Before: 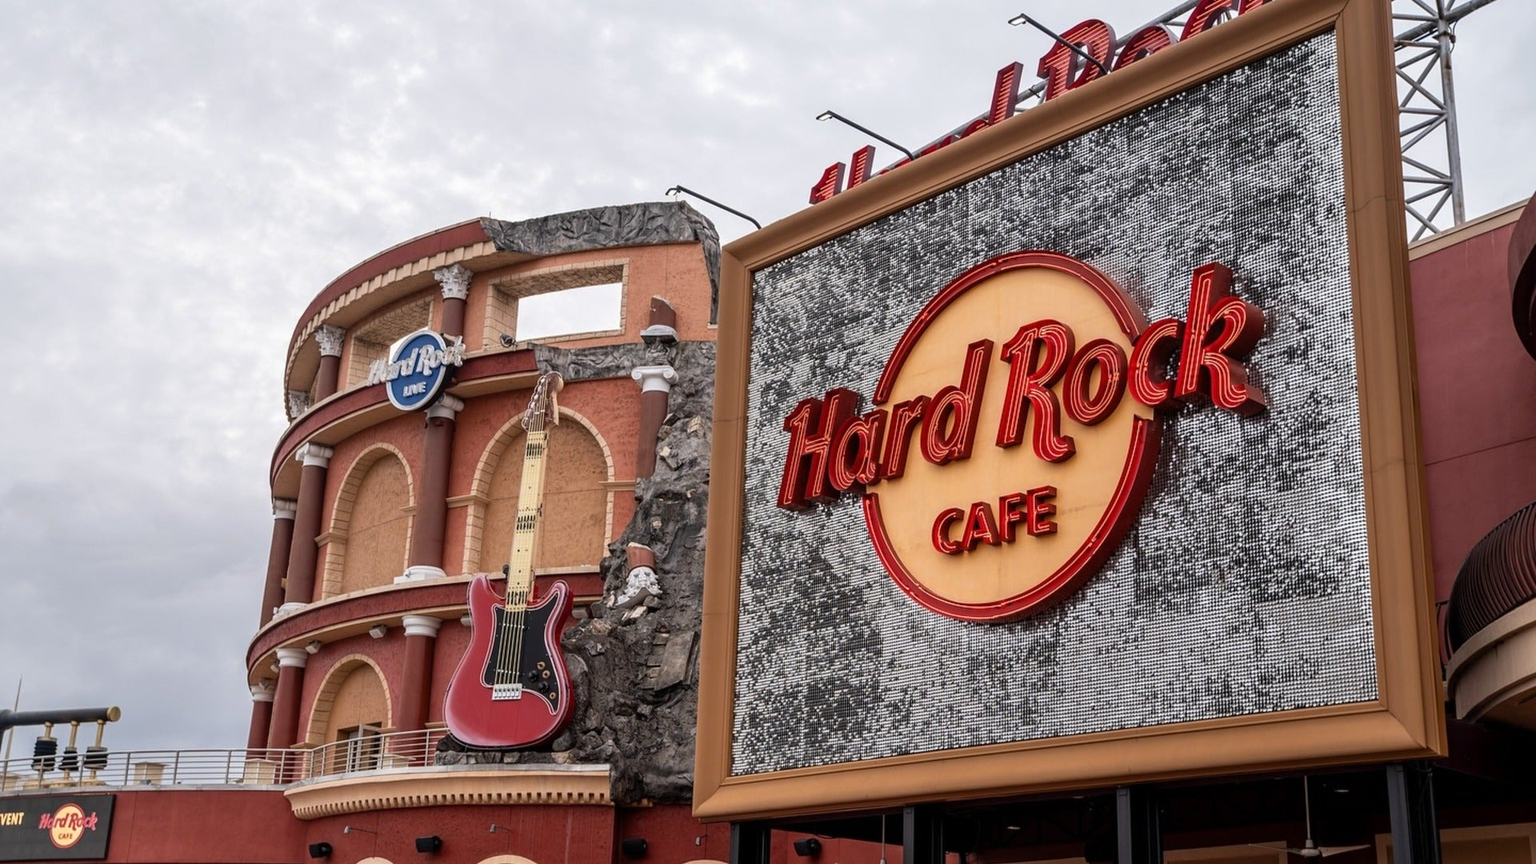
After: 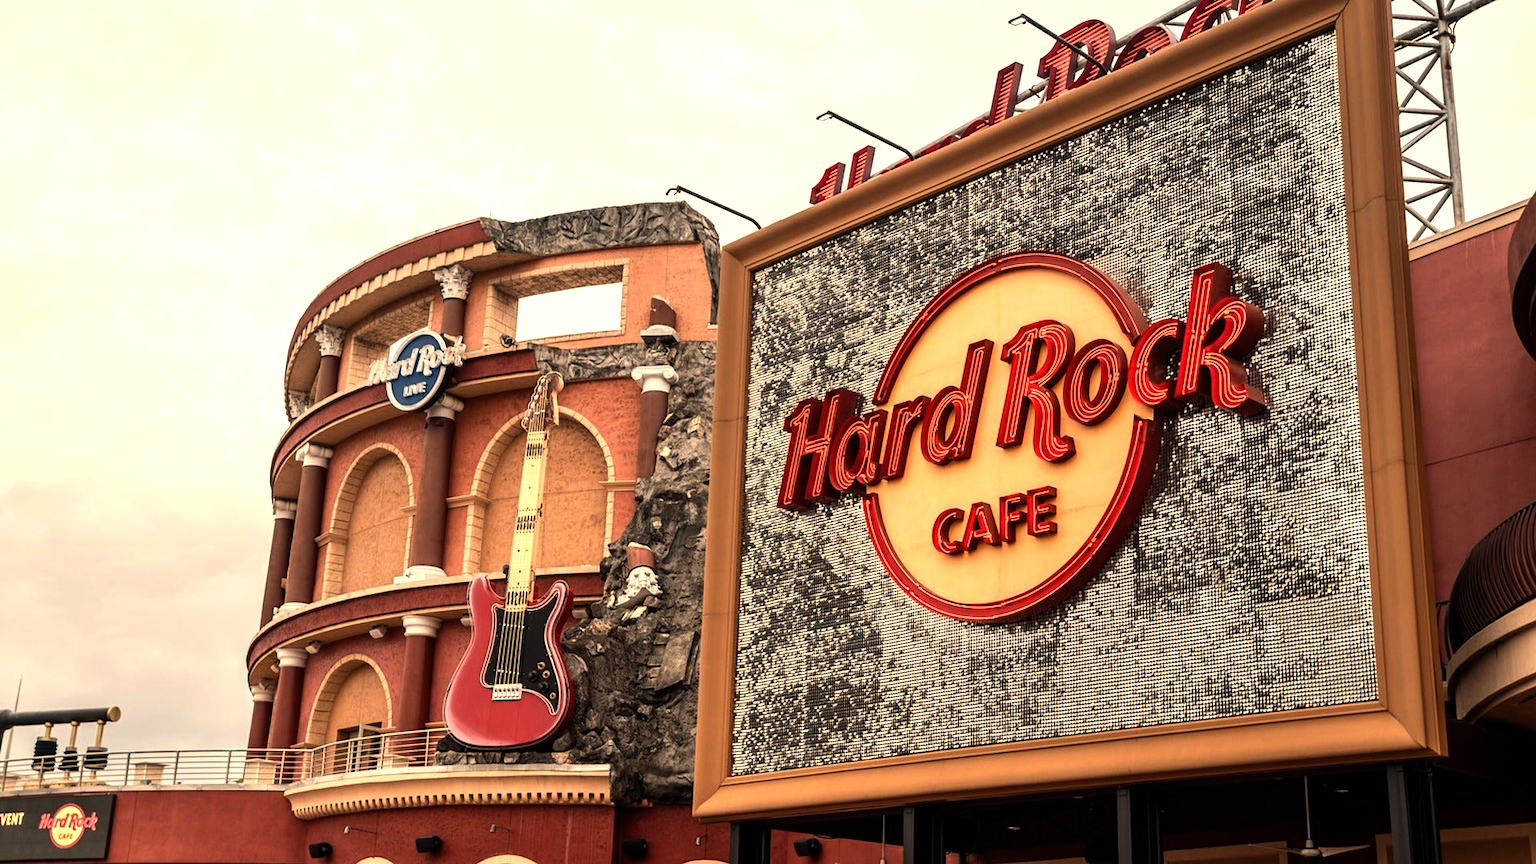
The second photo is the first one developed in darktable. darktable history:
white balance: red 1.138, green 0.996, blue 0.812
tone equalizer: -8 EV -0.75 EV, -7 EV -0.7 EV, -6 EV -0.6 EV, -5 EV -0.4 EV, -3 EV 0.4 EV, -2 EV 0.6 EV, -1 EV 0.7 EV, +0 EV 0.75 EV, edges refinement/feathering 500, mask exposure compensation -1.57 EV, preserve details no
